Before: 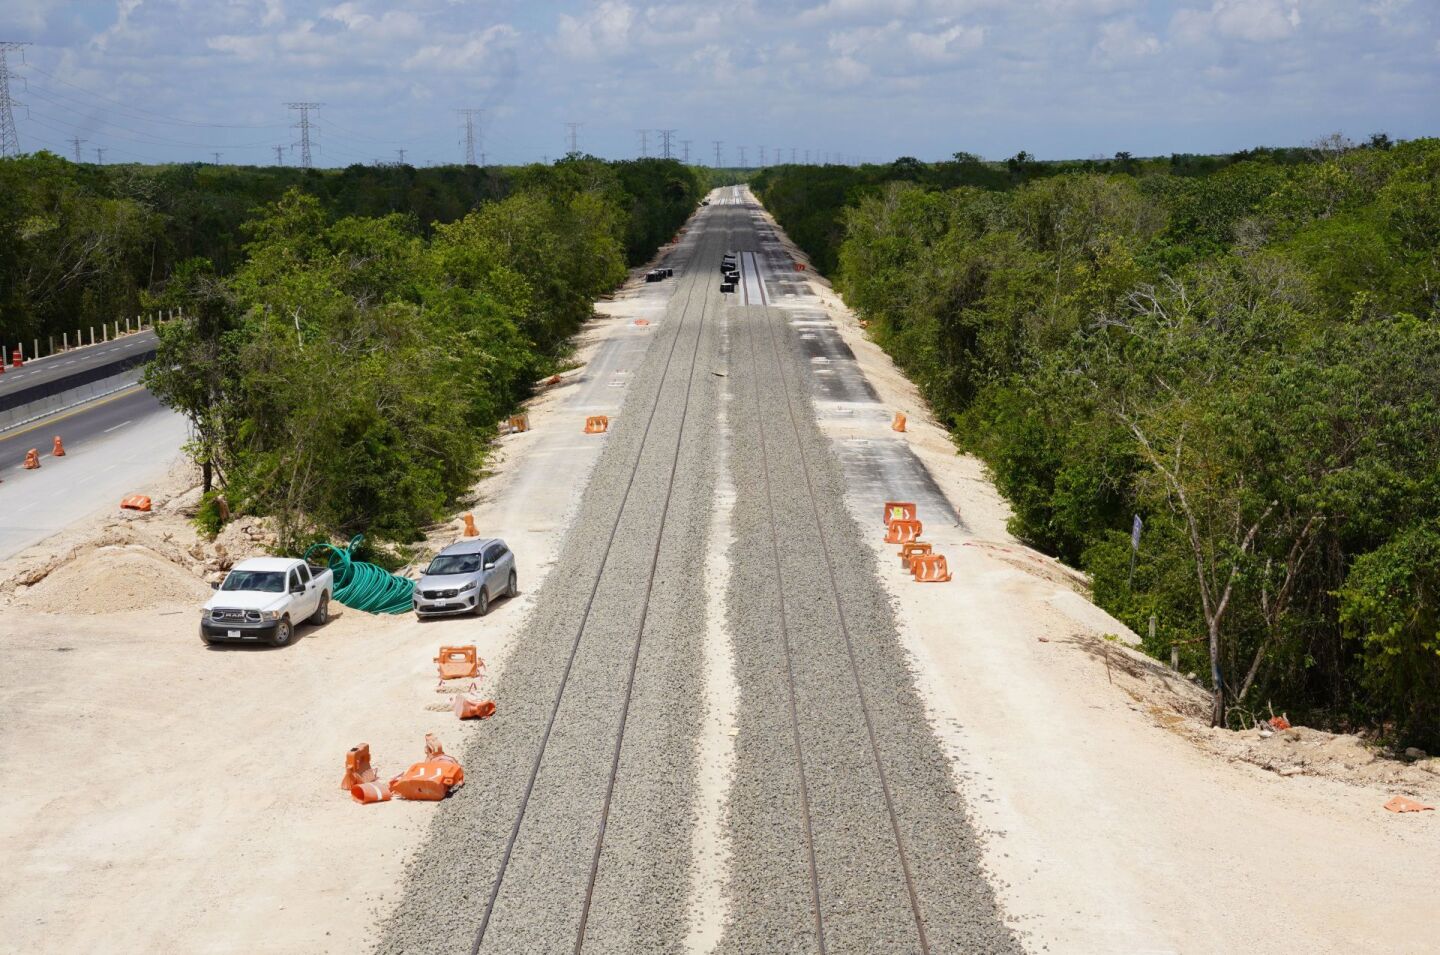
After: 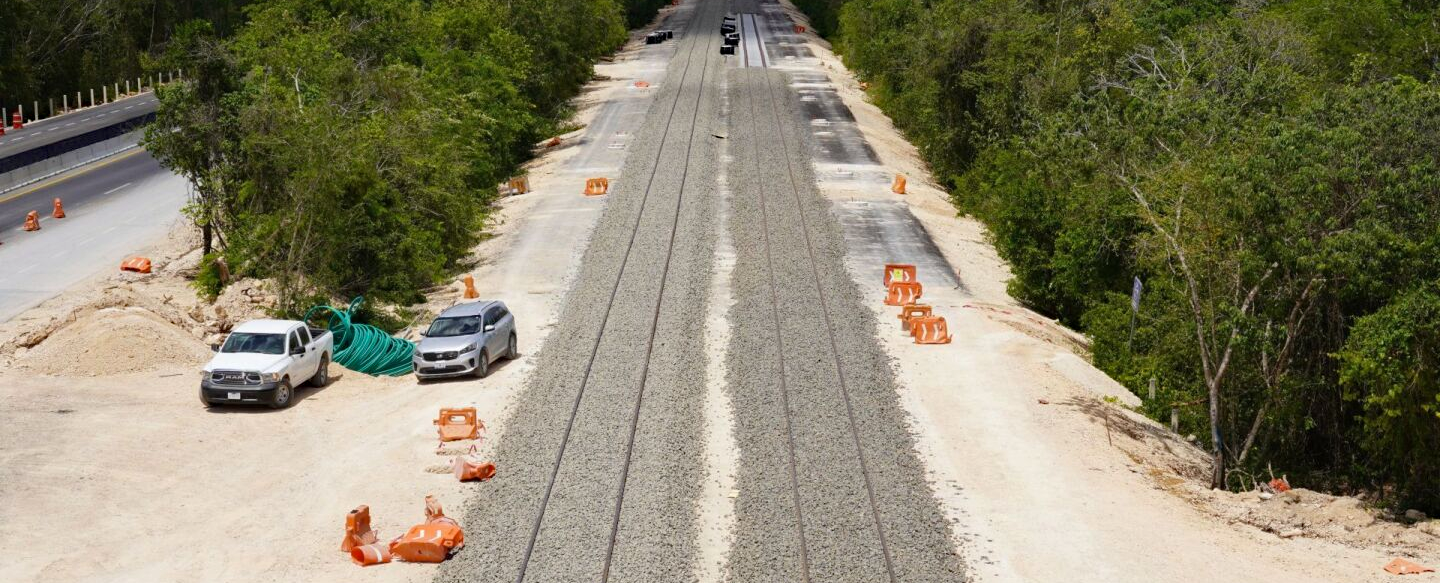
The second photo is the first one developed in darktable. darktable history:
crop and rotate: top 25.001%, bottom 13.932%
haze removal: compatibility mode true, adaptive false
